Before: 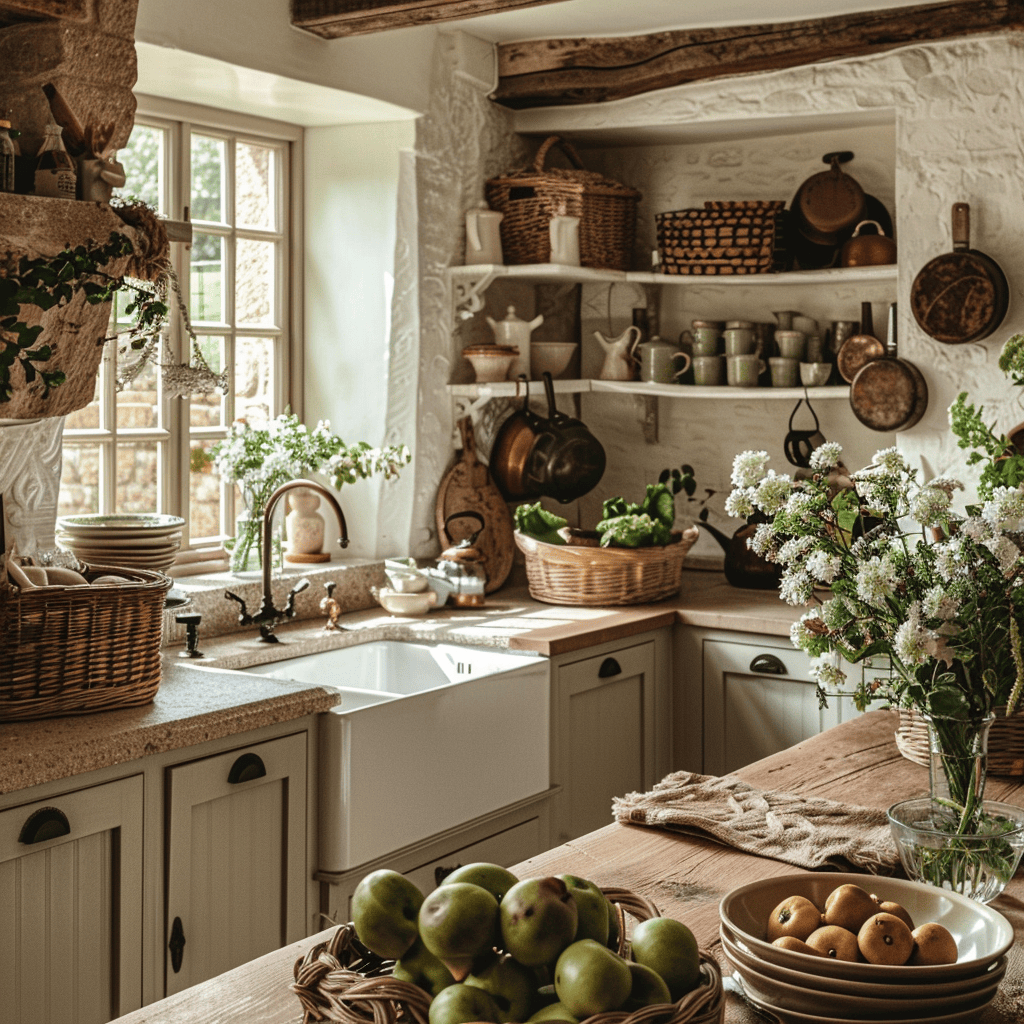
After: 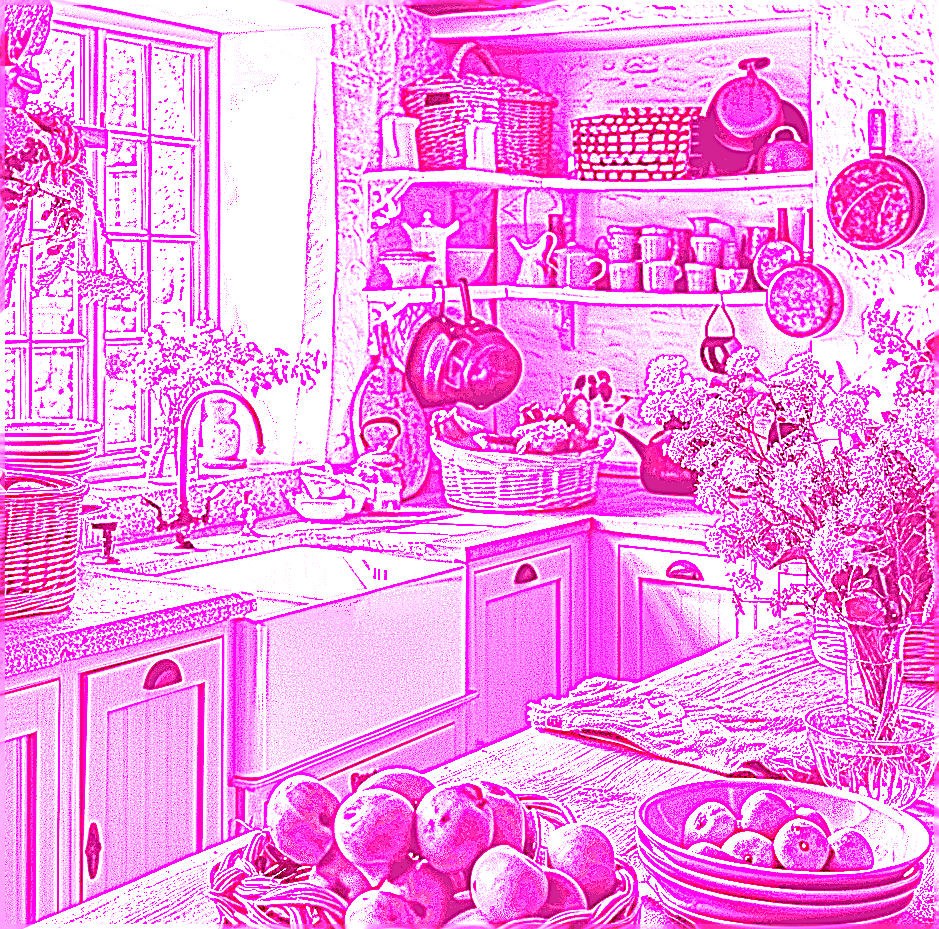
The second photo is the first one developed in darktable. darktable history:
crop and rotate: left 8.262%, top 9.226%
sharpen: on, module defaults
exposure: black level correction 0, exposure 1.6 EV, compensate exposure bias true, compensate highlight preservation false
white balance: red 8, blue 8
